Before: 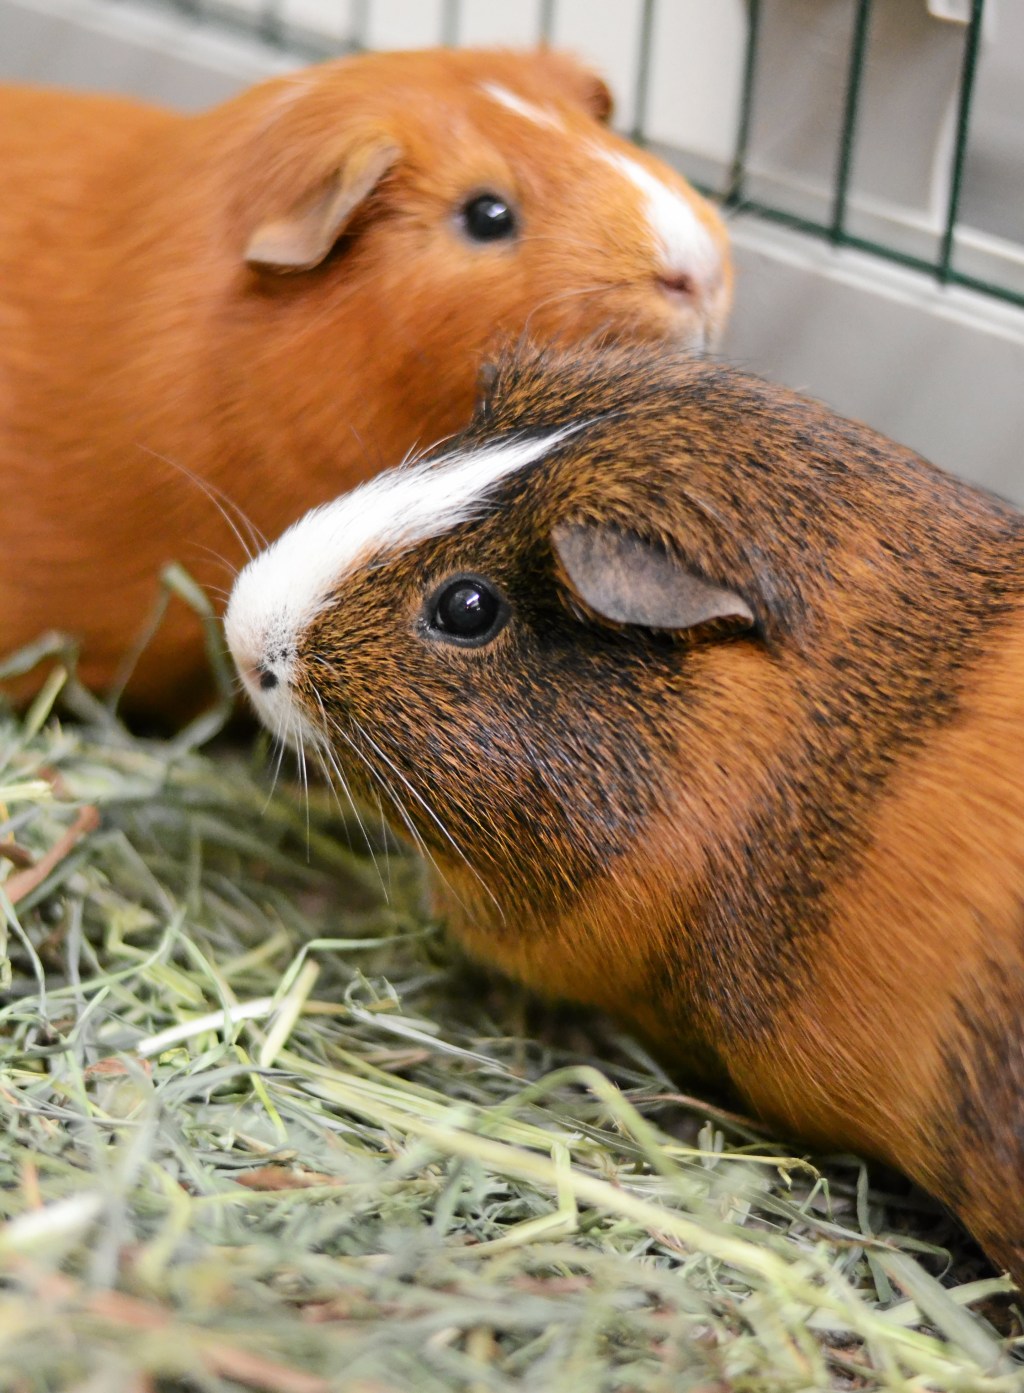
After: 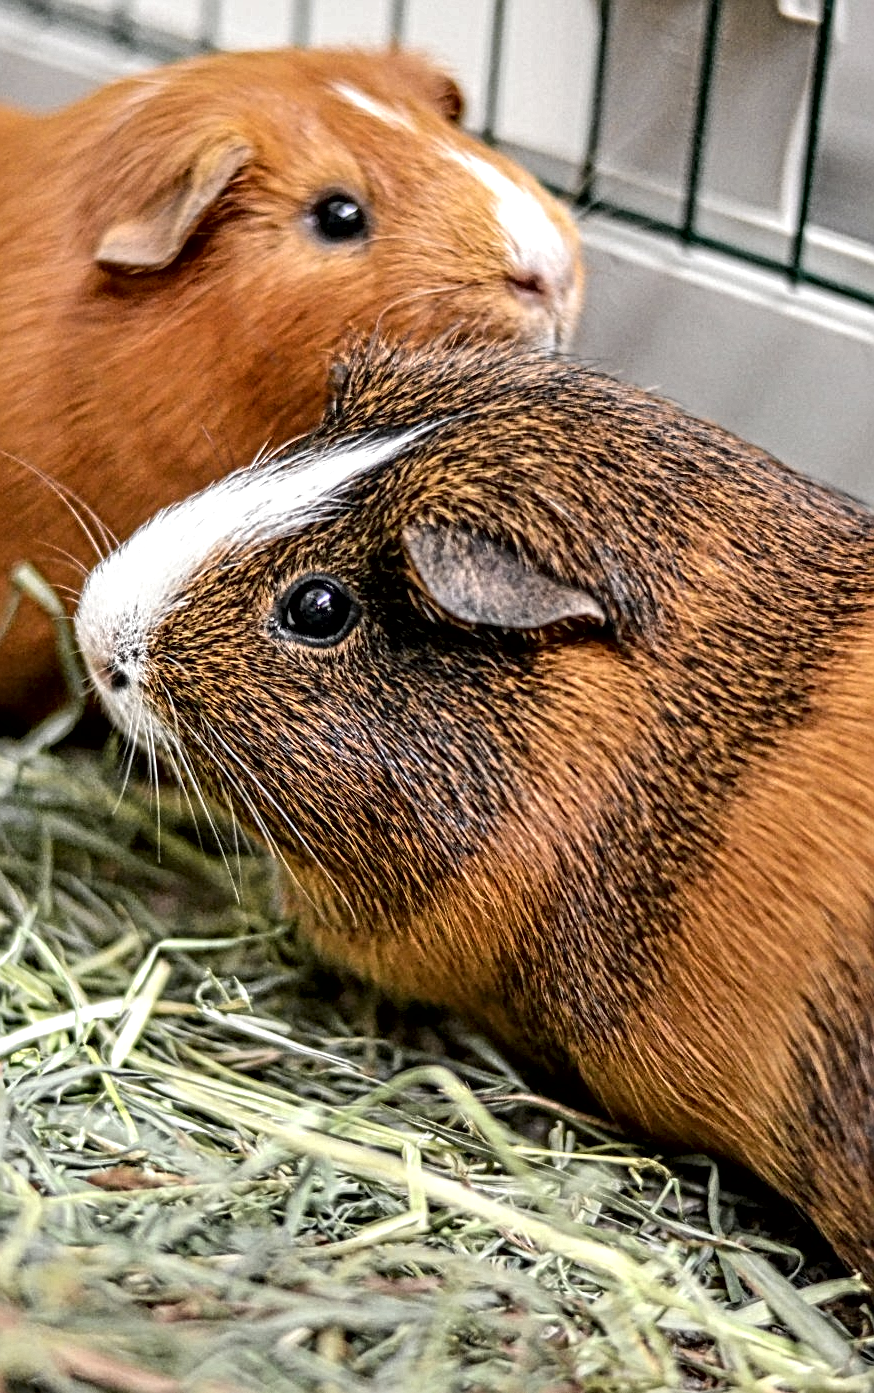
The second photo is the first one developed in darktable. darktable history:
crop and rotate: left 14.584%
contrast brightness saturation: saturation -0.04
contrast equalizer: y [[0.586, 0.584, 0.576, 0.565, 0.552, 0.539], [0.5 ×6], [0.97, 0.959, 0.919, 0.859, 0.789, 0.717], [0 ×6], [0 ×6]]
local contrast: mode bilateral grid, contrast 20, coarseness 3, detail 300%, midtone range 0.2
